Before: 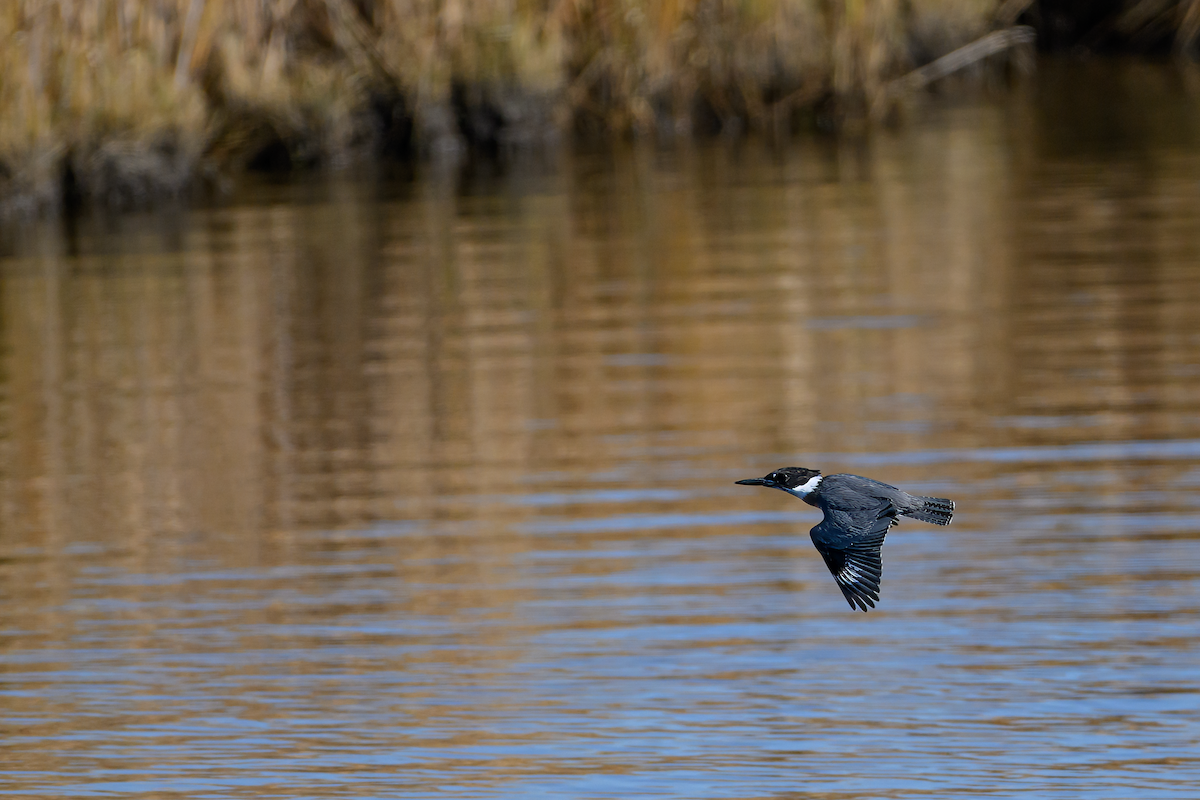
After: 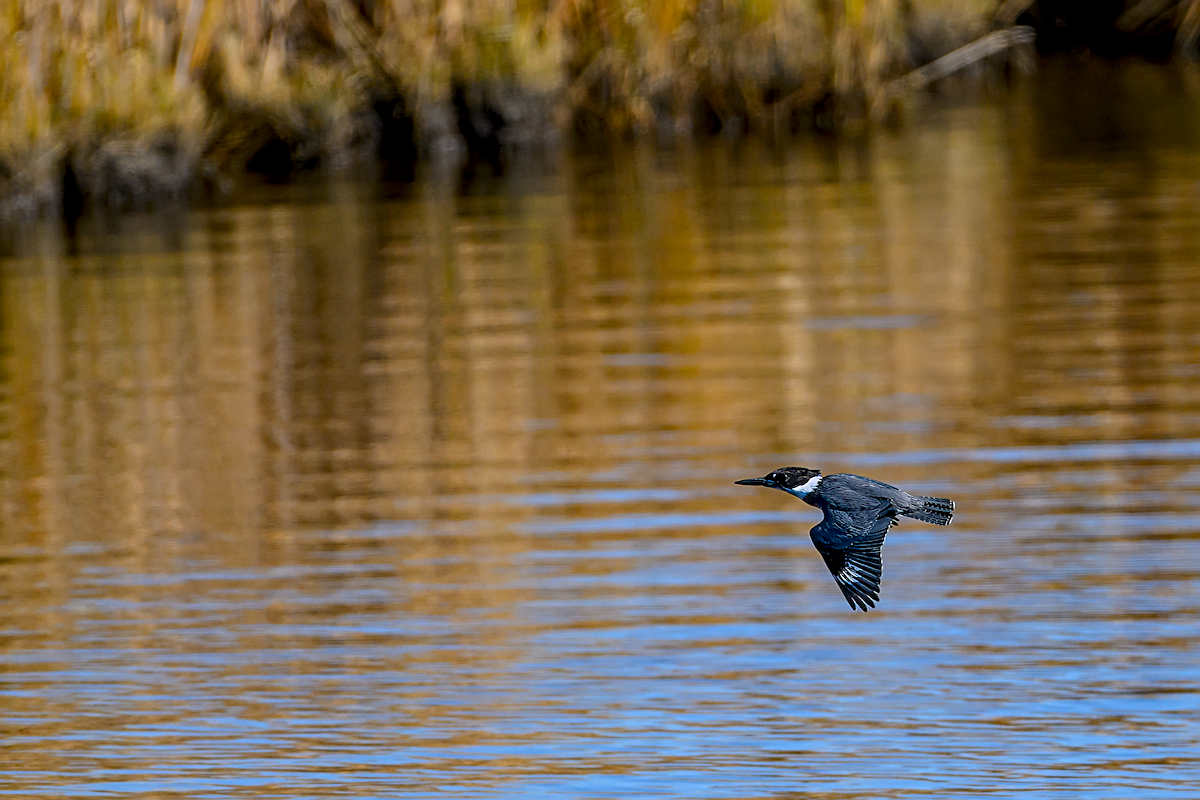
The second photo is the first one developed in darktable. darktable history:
sharpen: on, module defaults
local contrast: detail 130%
contrast brightness saturation: contrast 0.102, brightness 0.035, saturation 0.089
color balance rgb: highlights gain › chroma 0.13%, highlights gain › hue 332.66°, global offset › hue 168.59°, linear chroma grading › global chroma 8.863%, perceptual saturation grading › global saturation 25.73%
